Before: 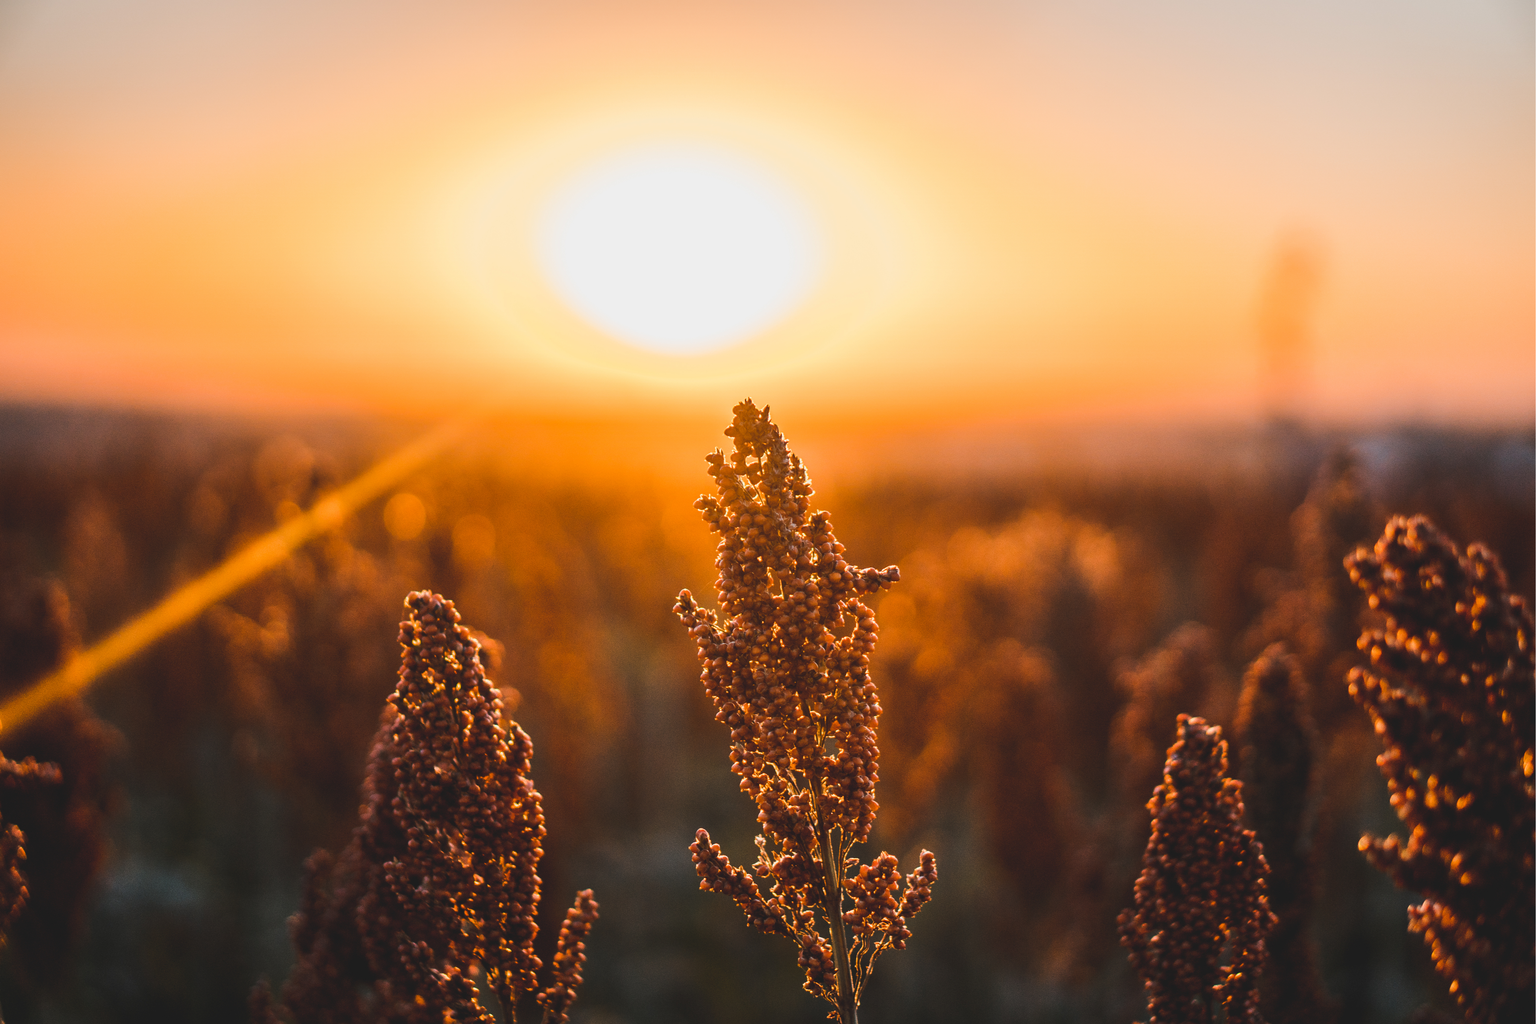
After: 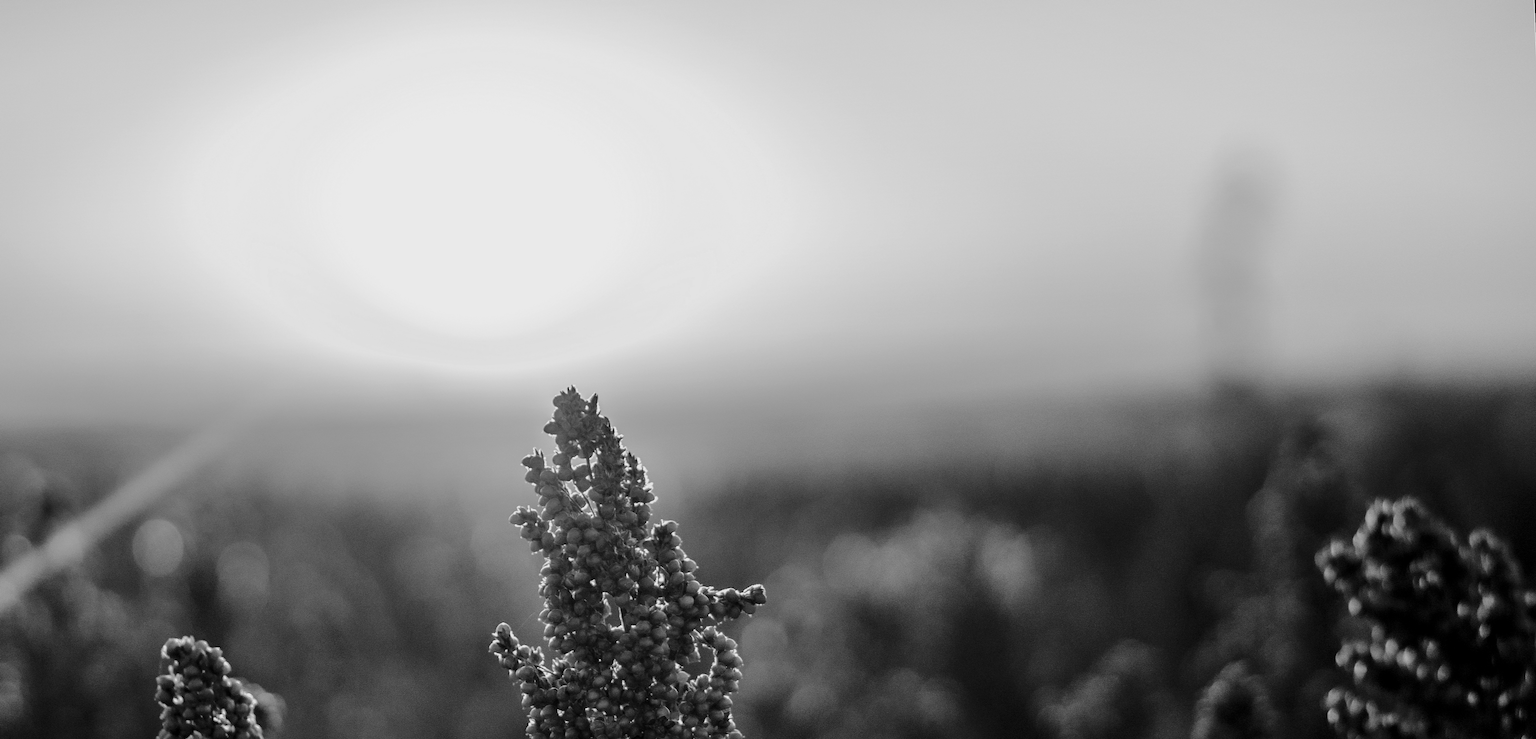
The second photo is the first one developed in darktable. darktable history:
crop: left 18.38%, top 11.092%, right 2.134%, bottom 33.217%
levels: levels [0.116, 0.574, 1]
monochrome: on, module defaults
rotate and perspective: rotation -2.22°, lens shift (horizontal) -0.022, automatic cropping off
